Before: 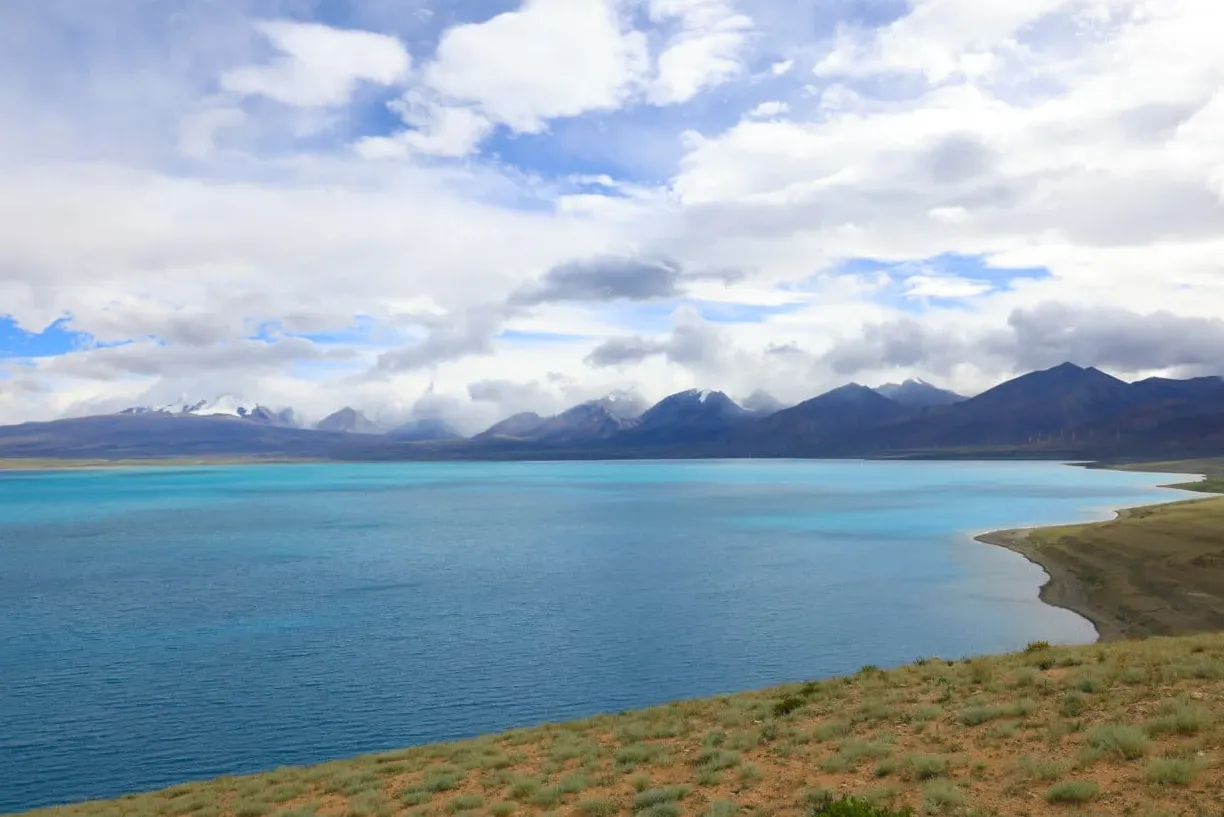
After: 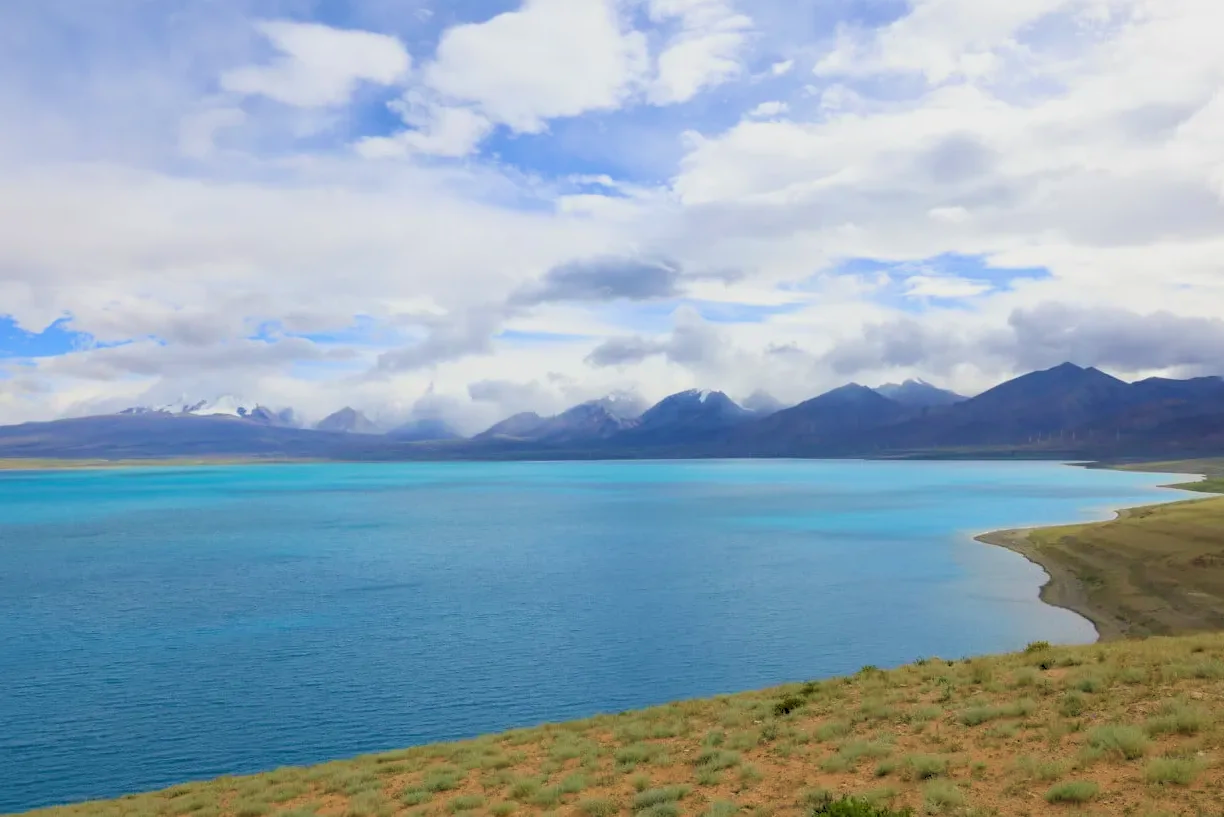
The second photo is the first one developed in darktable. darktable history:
velvia: on, module defaults
rgb levels: preserve colors sum RGB, levels [[0.038, 0.433, 0.934], [0, 0.5, 1], [0, 0.5, 1]]
